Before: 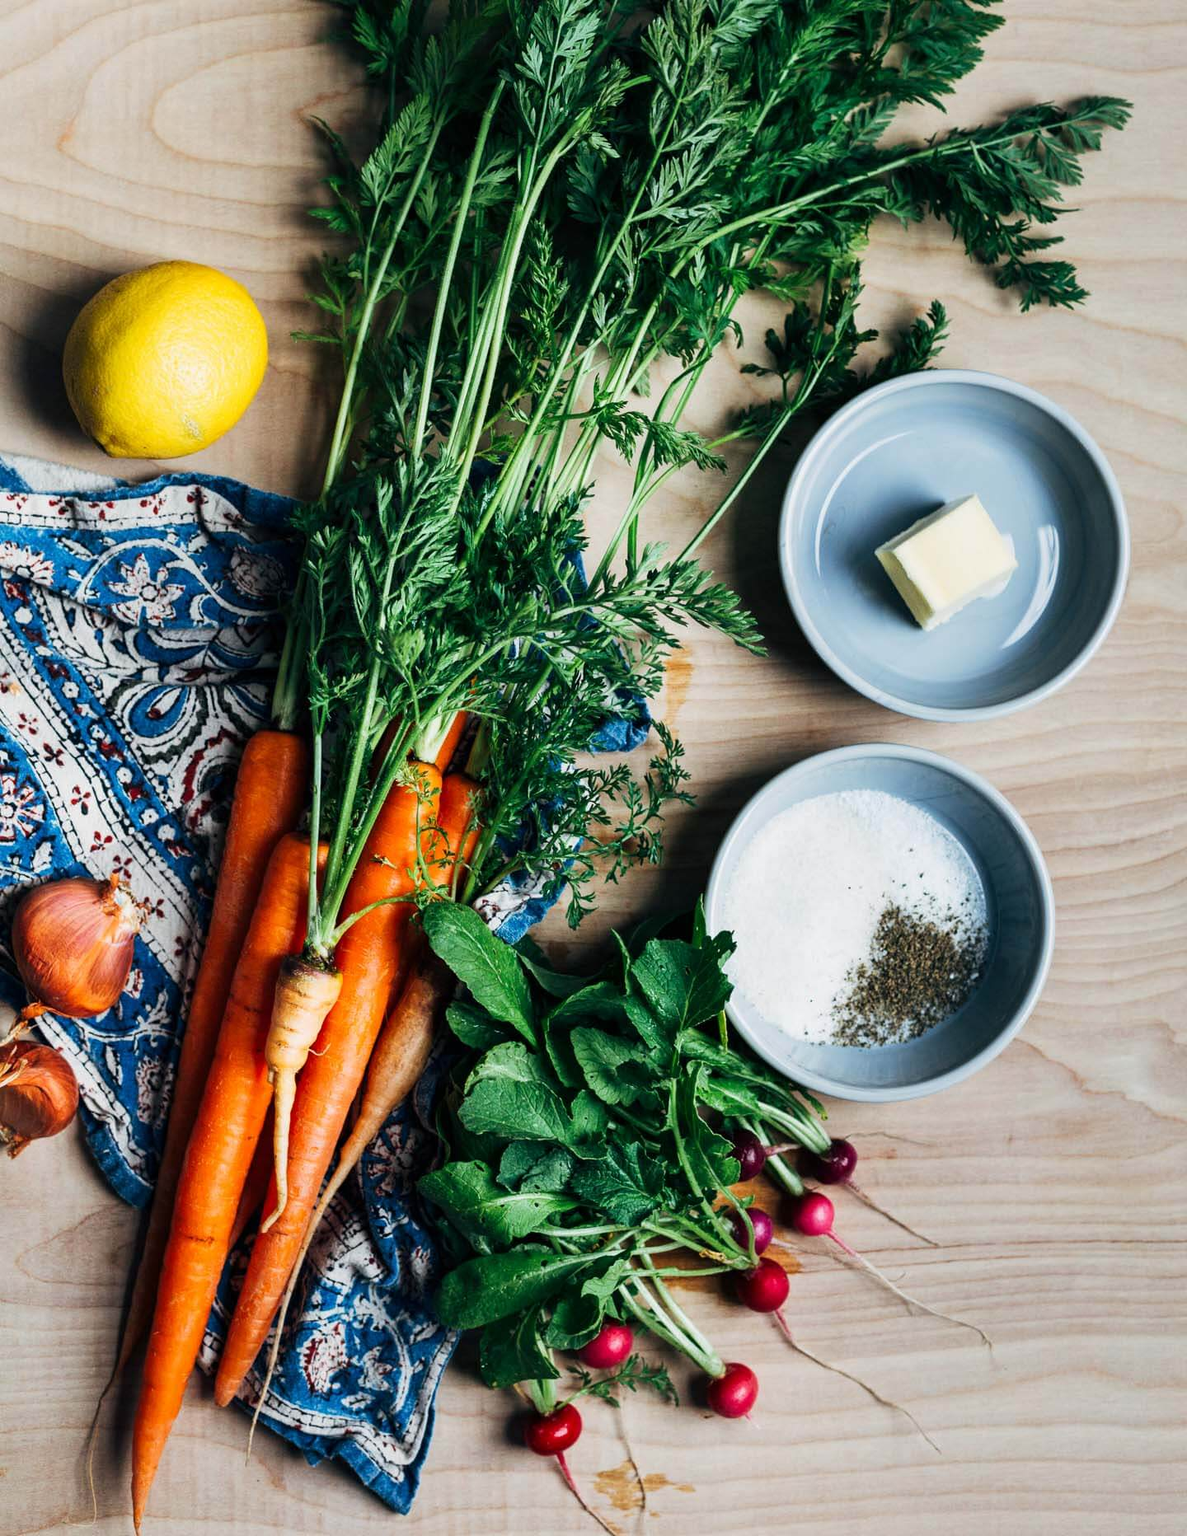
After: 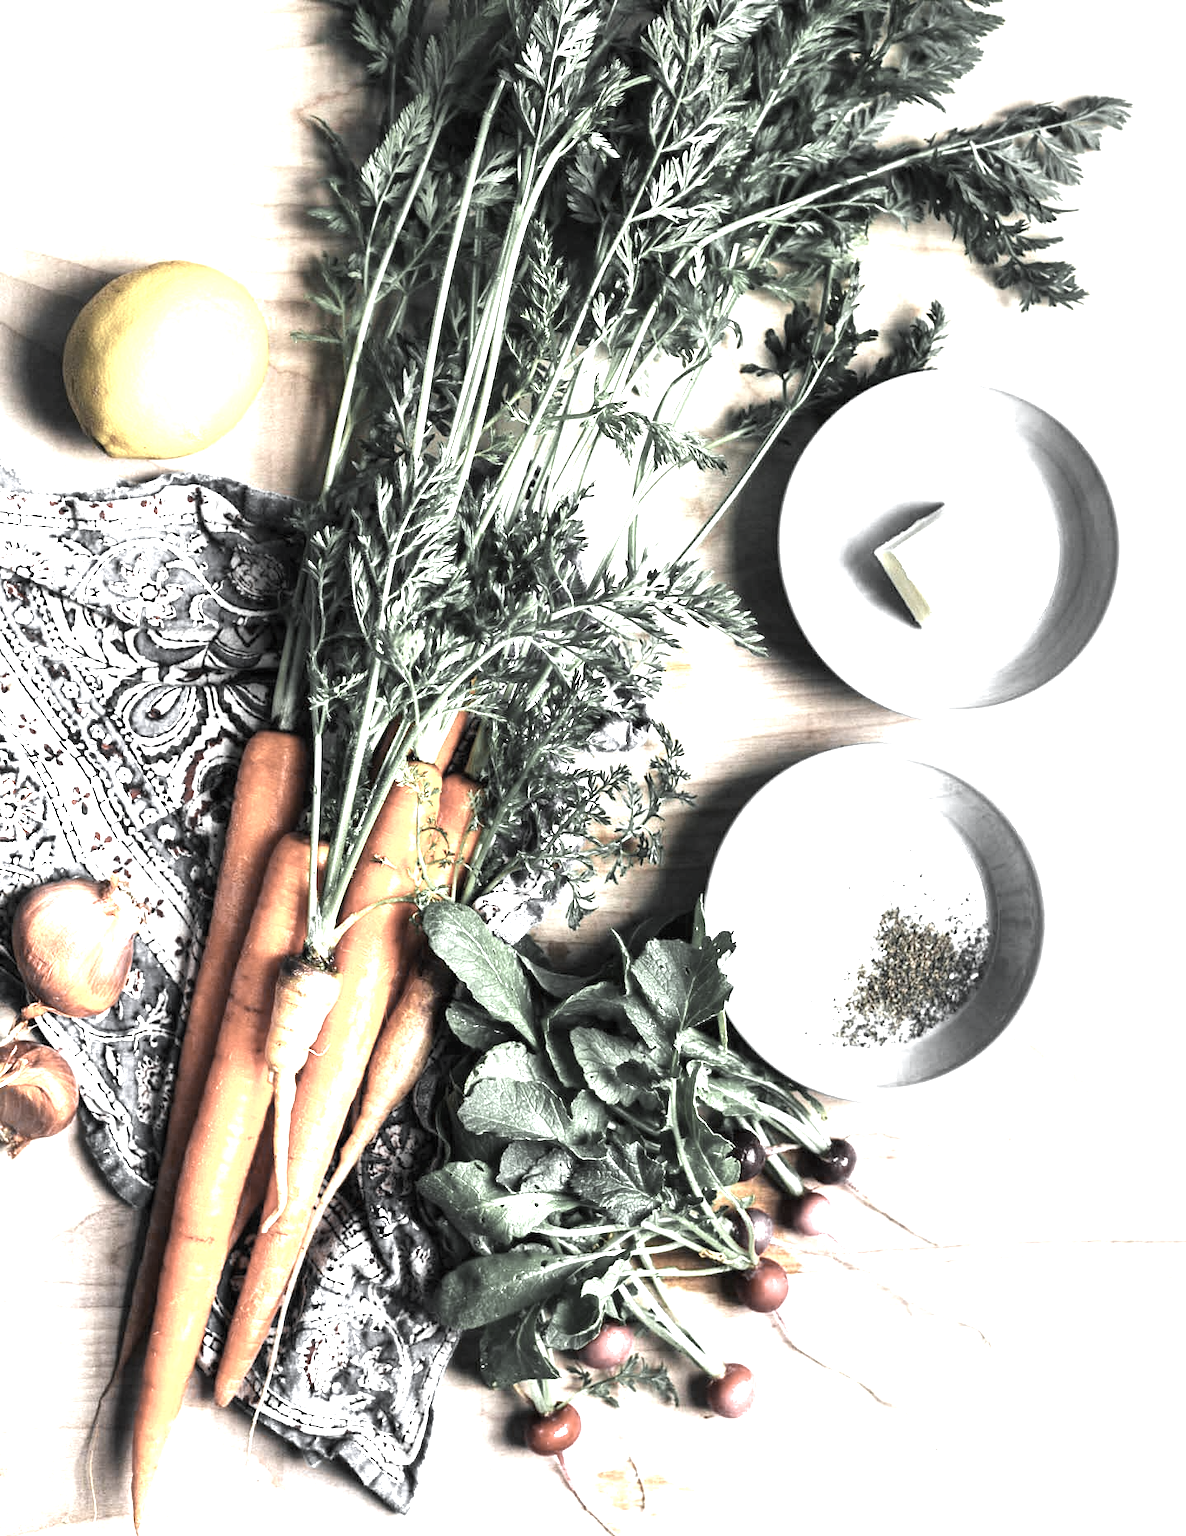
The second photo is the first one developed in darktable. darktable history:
exposure: black level correction 0, exposure 1.912 EV, compensate highlight preservation false
color zones: curves: ch0 [(0, 0.613) (0.01, 0.613) (0.245, 0.448) (0.498, 0.529) (0.642, 0.665) (0.879, 0.777) (0.99, 0.613)]; ch1 [(0, 0.035) (0.121, 0.189) (0.259, 0.197) (0.415, 0.061) (0.589, 0.022) (0.732, 0.022) (0.857, 0.026) (0.991, 0.053)]
